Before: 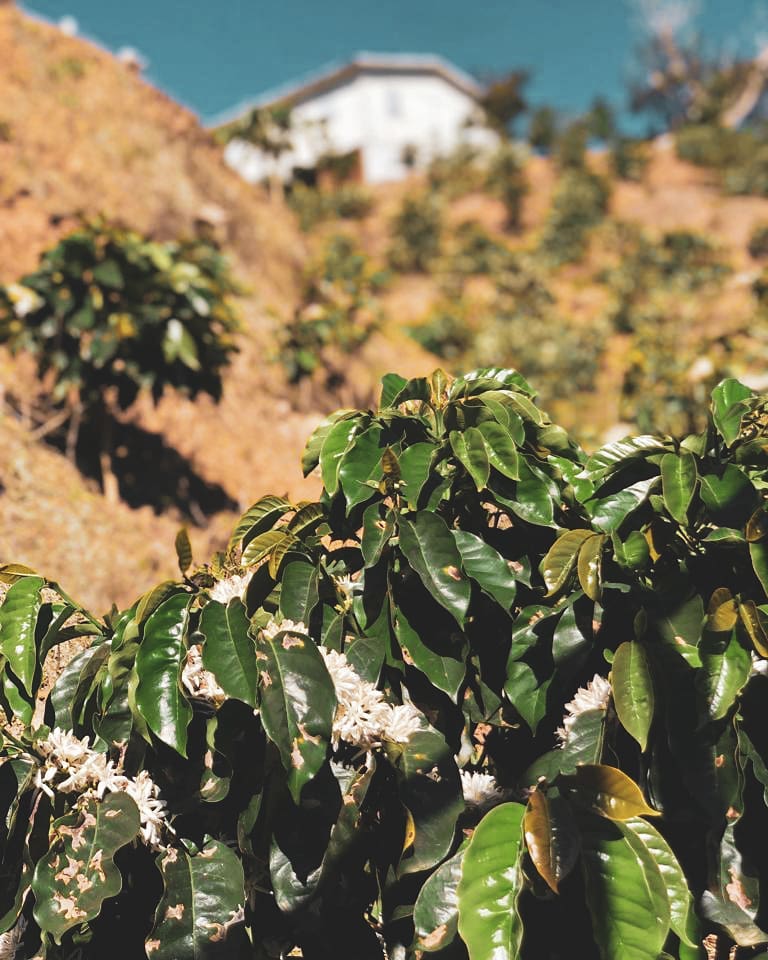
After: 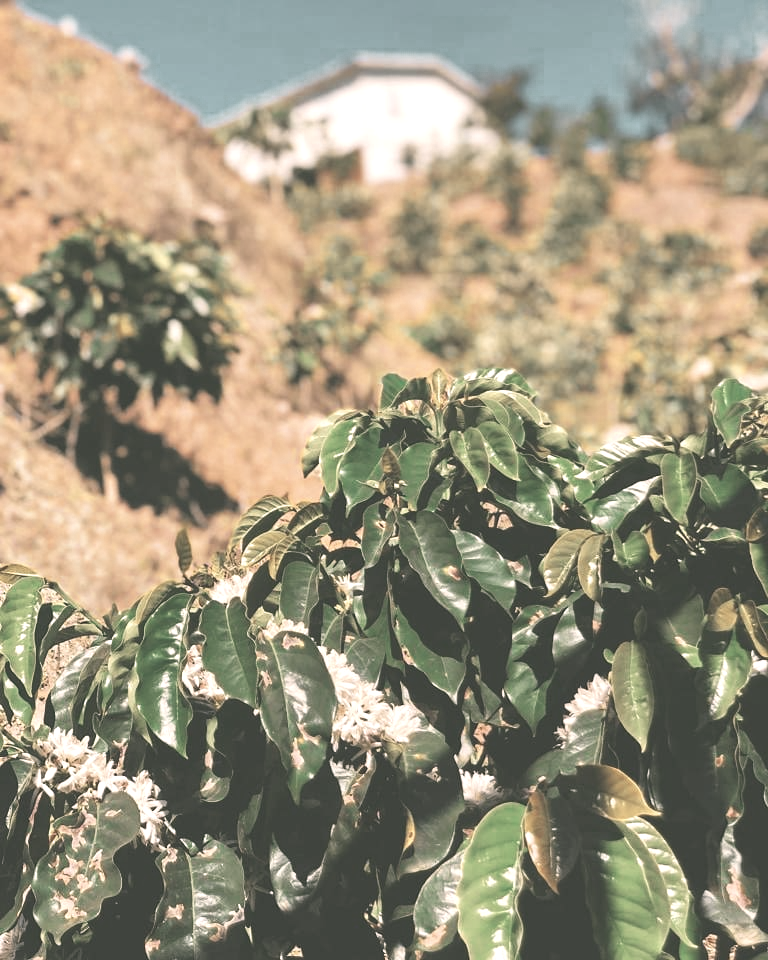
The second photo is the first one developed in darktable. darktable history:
color zones: curves: ch0 [(0, 0.5) (0.125, 0.4) (0.25, 0.5) (0.375, 0.4) (0.5, 0.4) (0.625, 0.6) (0.75, 0.6) (0.875, 0.5)]; ch1 [(0, 0.35) (0.125, 0.45) (0.25, 0.35) (0.375, 0.35) (0.5, 0.35) (0.625, 0.35) (0.75, 0.45) (0.875, 0.35)]; ch2 [(0, 0.6) (0.125, 0.5) (0.25, 0.5) (0.375, 0.6) (0.5, 0.6) (0.625, 0.5) (0.75, 0.5) (0.875, 0.5)]
exposure: black level correction 0, exposure 1.101 EV, compensate highlight preservation false
color correction: highlights a* 4.63, highlights b* 4.98, shadows a* -7.1, shadows b* 4.75
contrast brightness saturation: contrast -0.257, saturation -0.441
